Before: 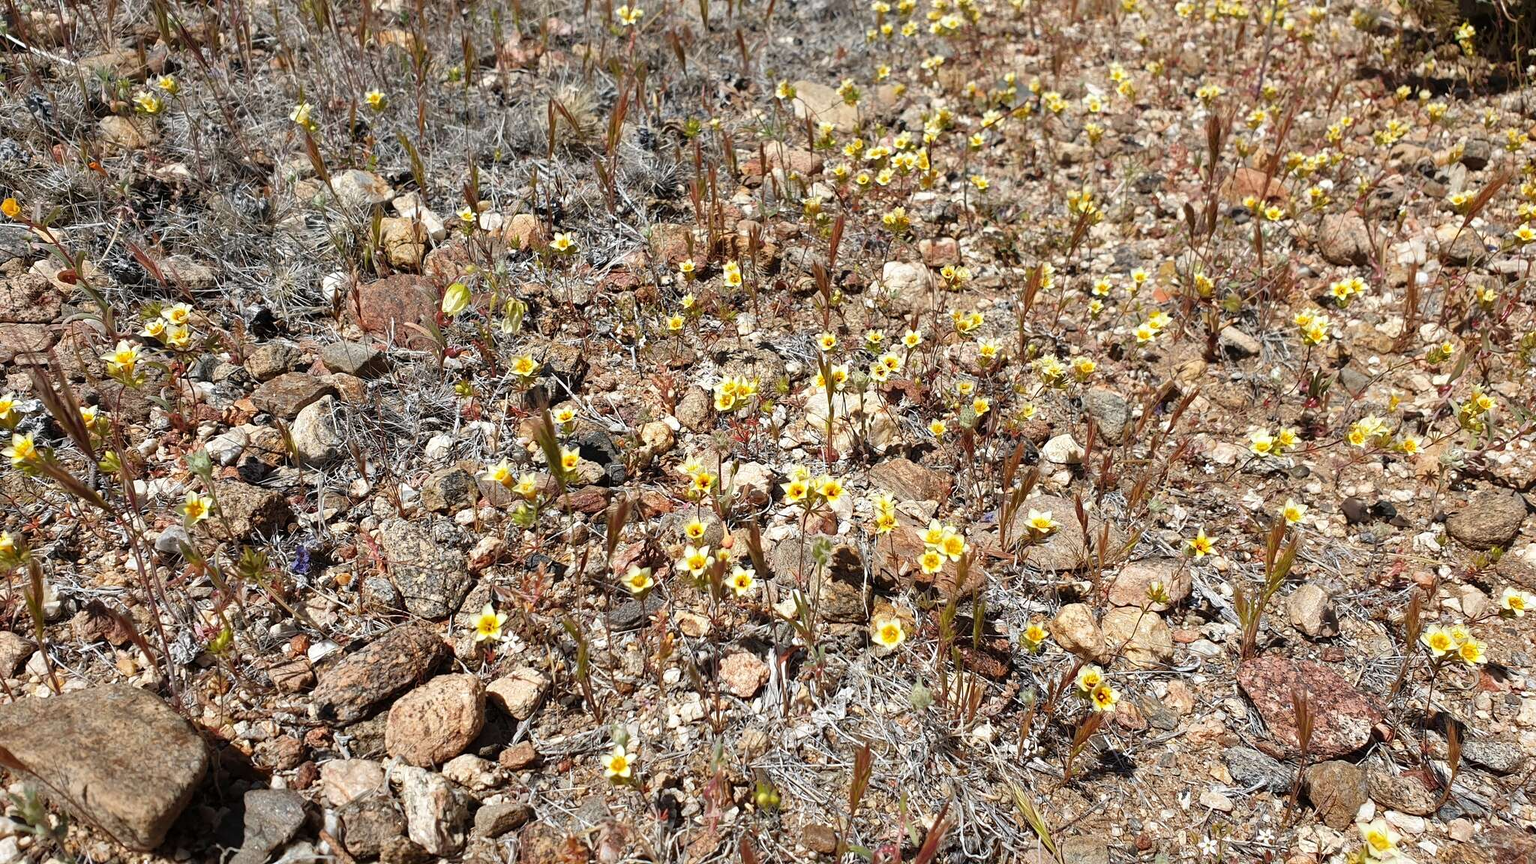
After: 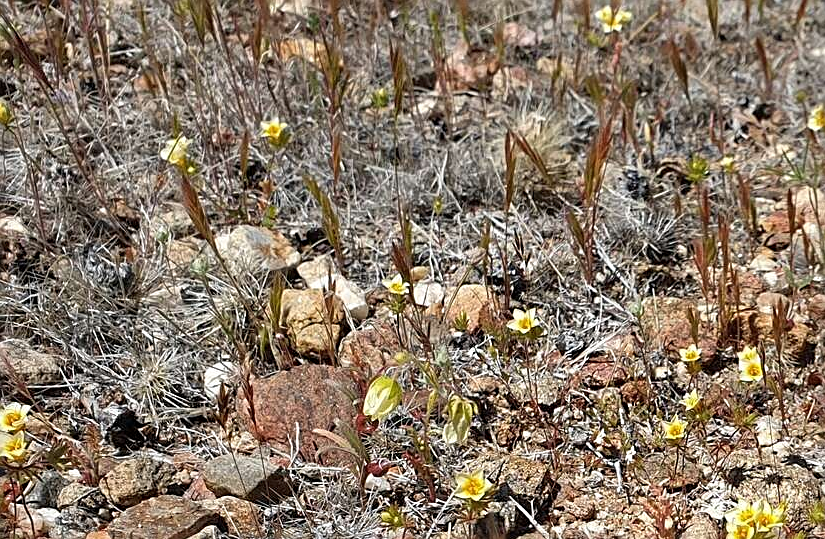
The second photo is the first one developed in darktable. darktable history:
sharpen: amount 0.495
crop and rotate: left 11.043%, top 0.113%, right 48.645%, bottom 53.021%
